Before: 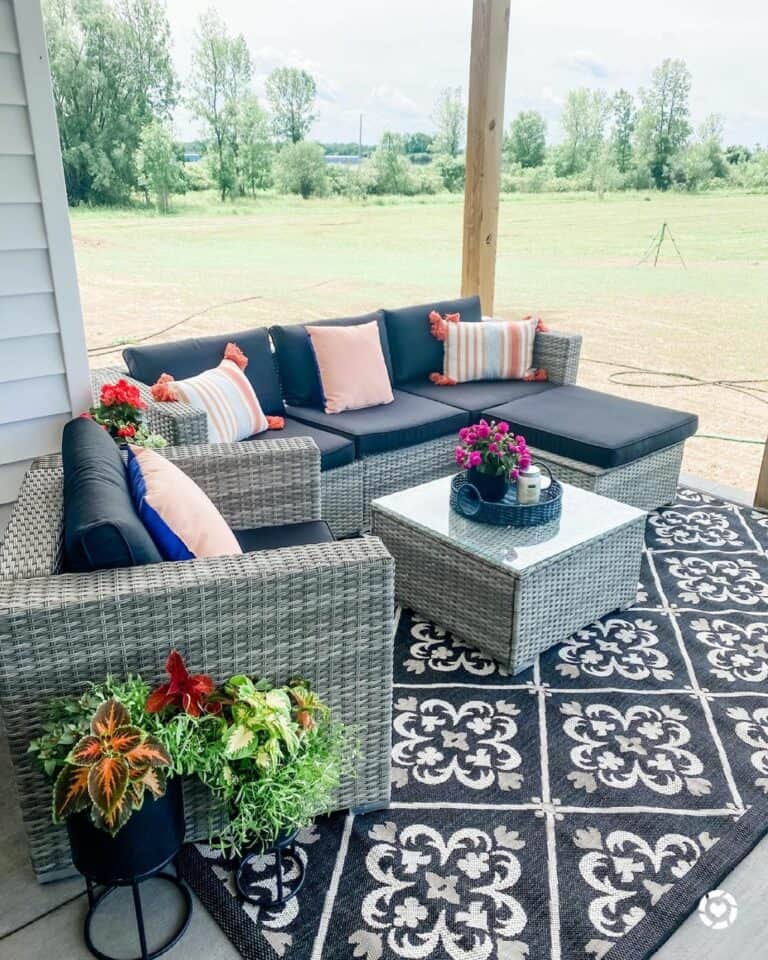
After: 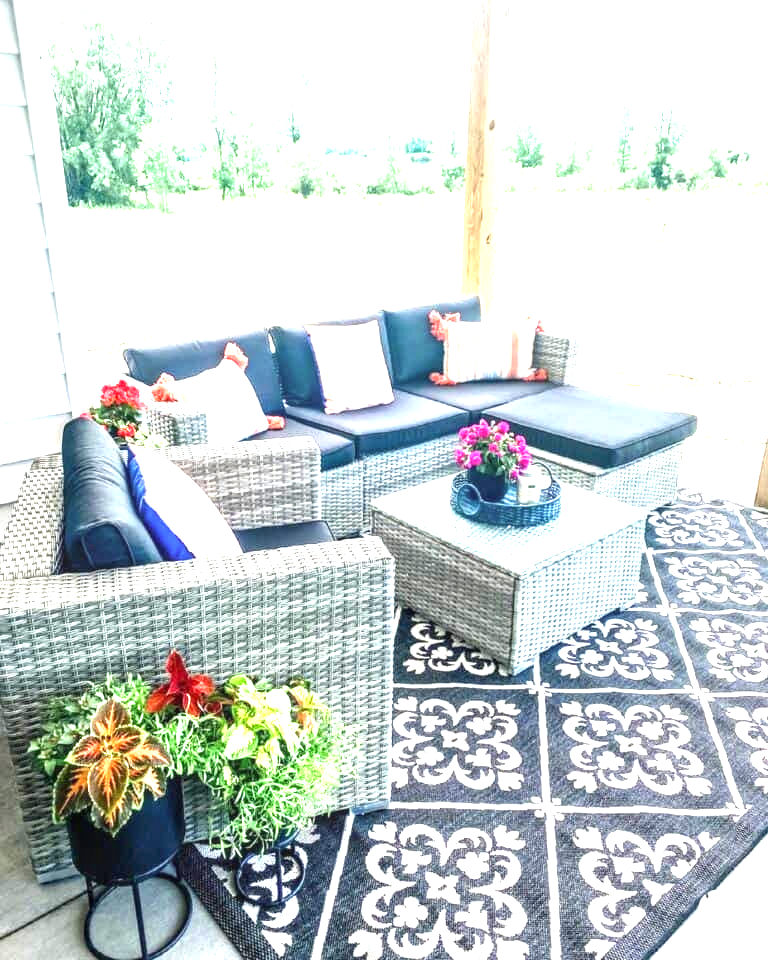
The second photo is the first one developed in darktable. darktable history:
local contrast: on, module defaults
exposure: black level correction 0, exposure 1.675 EV, compensate exposure bias true, compensate highlight preservation false
